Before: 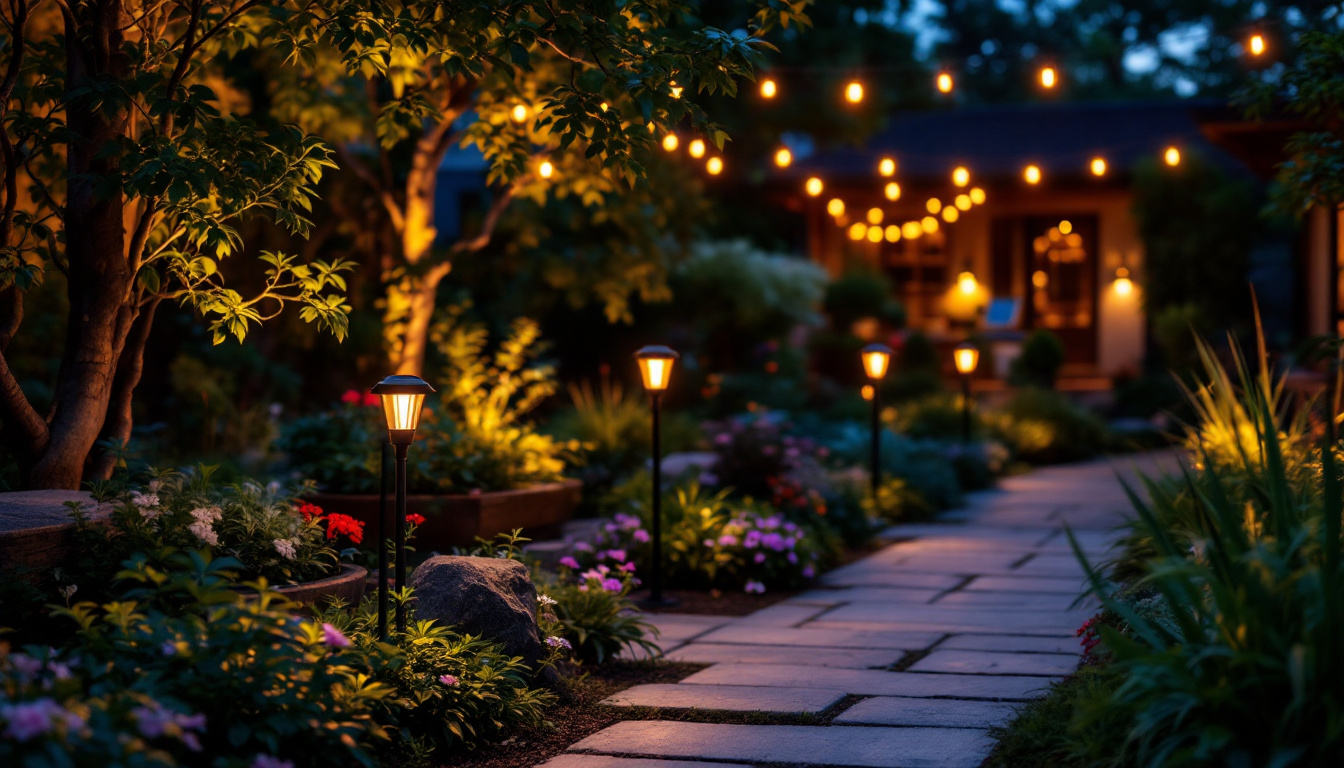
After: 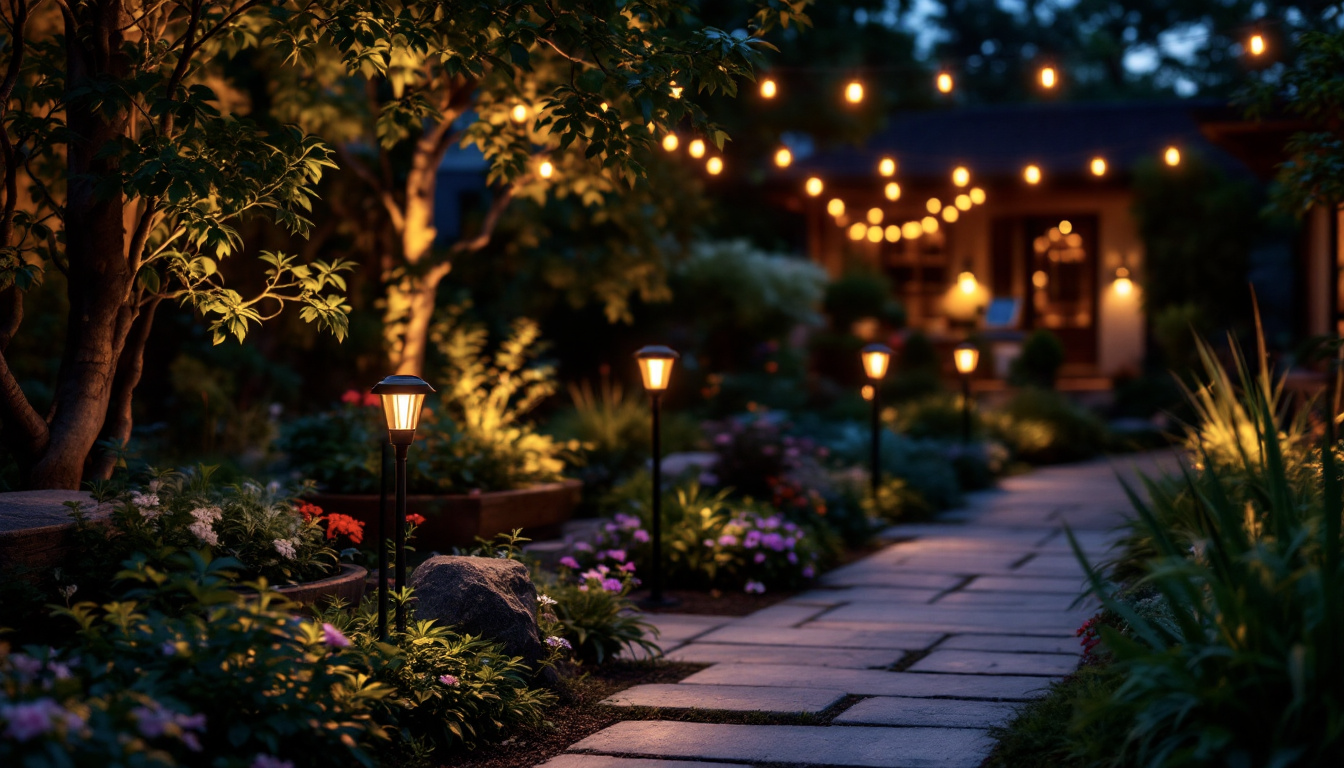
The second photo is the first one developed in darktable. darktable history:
contrast brightness saturation: contrast 0.11, saturation -0.17
tone equalizer: on, module defaults
